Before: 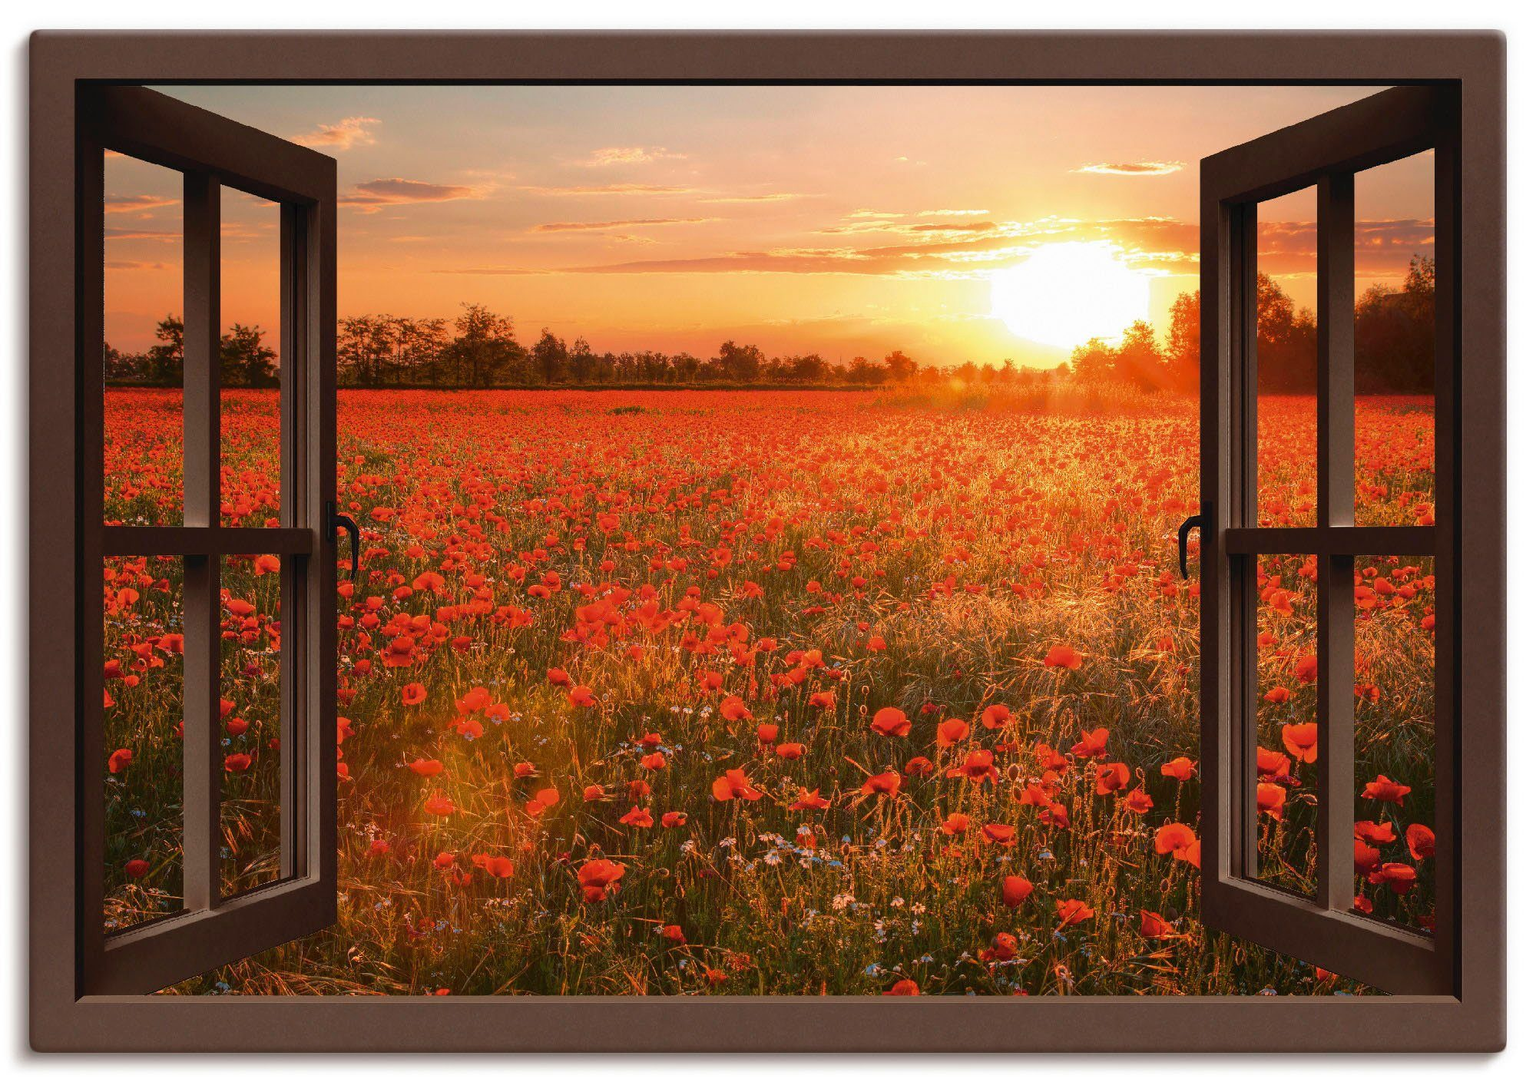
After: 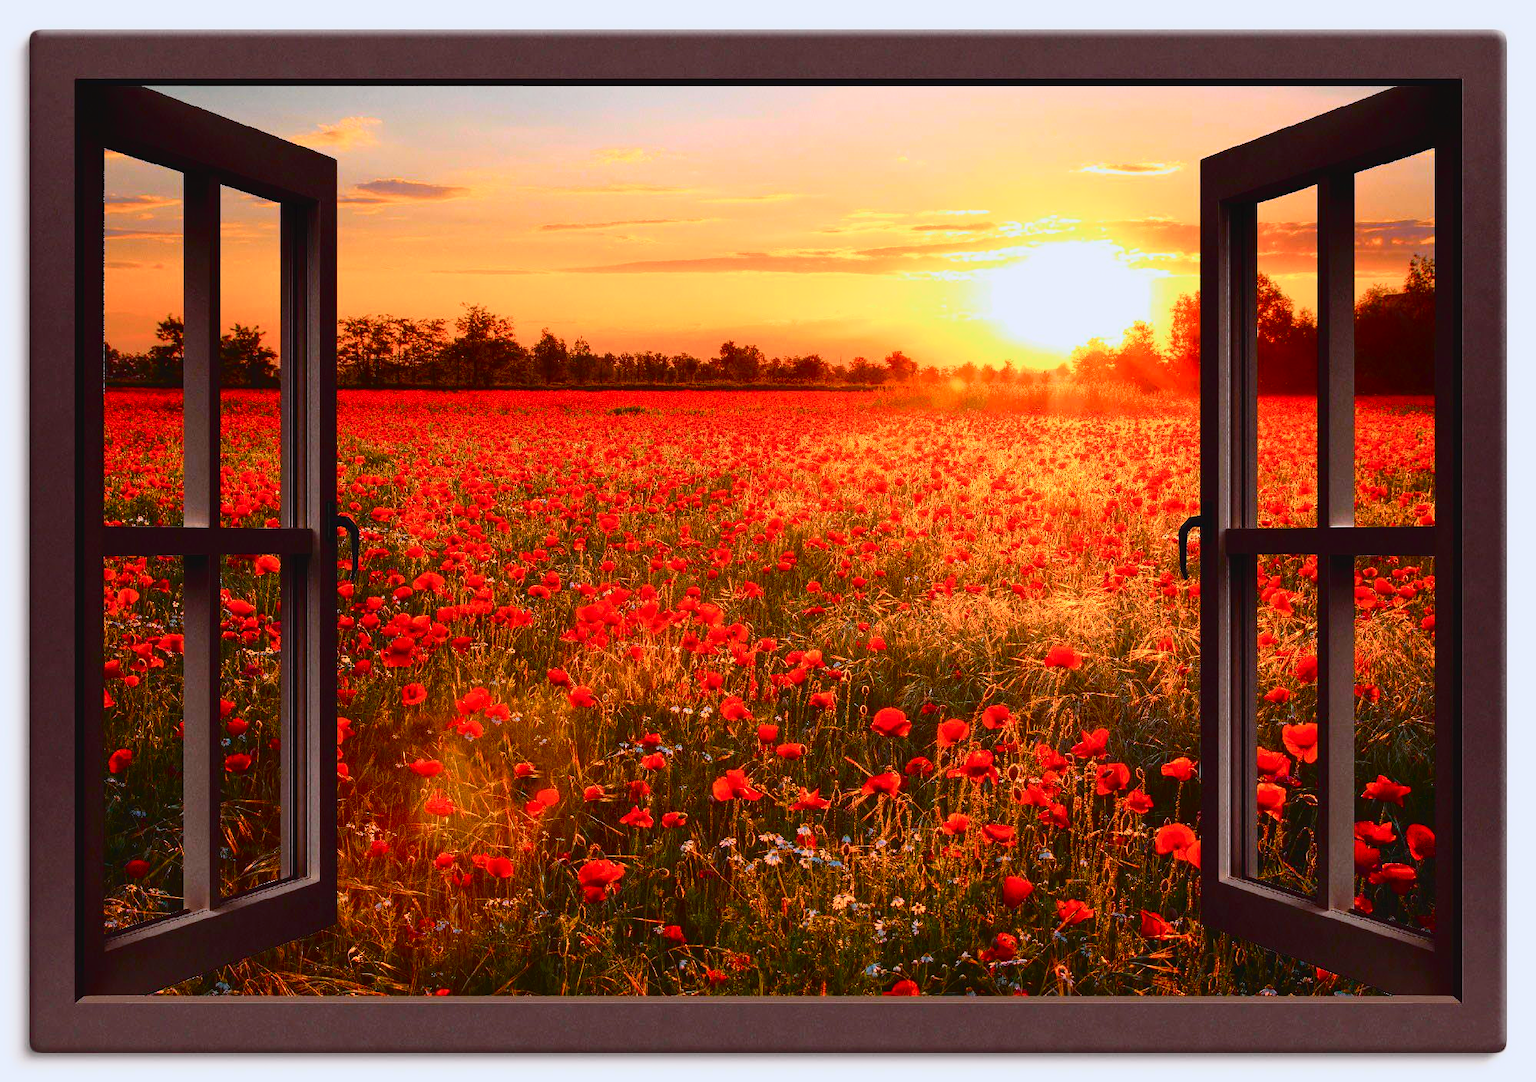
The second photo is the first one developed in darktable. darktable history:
tone curve: curves: ch0 [(0, 0.023) (0.132, 0.075) (0.256, 0.2) (0.463, 0.494) (0.699, 0.816) (0.813, 0.898) (1, 0.943)]; ch1 [(0, 0) (0.32, 0.306) (0.441, 0.41) (0.476, 0.466) (0.498, 0.5) (0.518, 0.519) (0.546, 0.571) (0.604, 0.651) (0.733, 0.817) (1, 1)]; ch2 [(0, 0) (0.312, 0.313) (0.431, 0.425) (0.483, 0.477) (0.503, 0.503) (0.526, 0.507) (0.564, 0.575) (0.614, 0.695) (0.713, 0.767) (0.985, 0.966)], color space Lab, independent channels
white balance: red 0.974, blue 1.044
